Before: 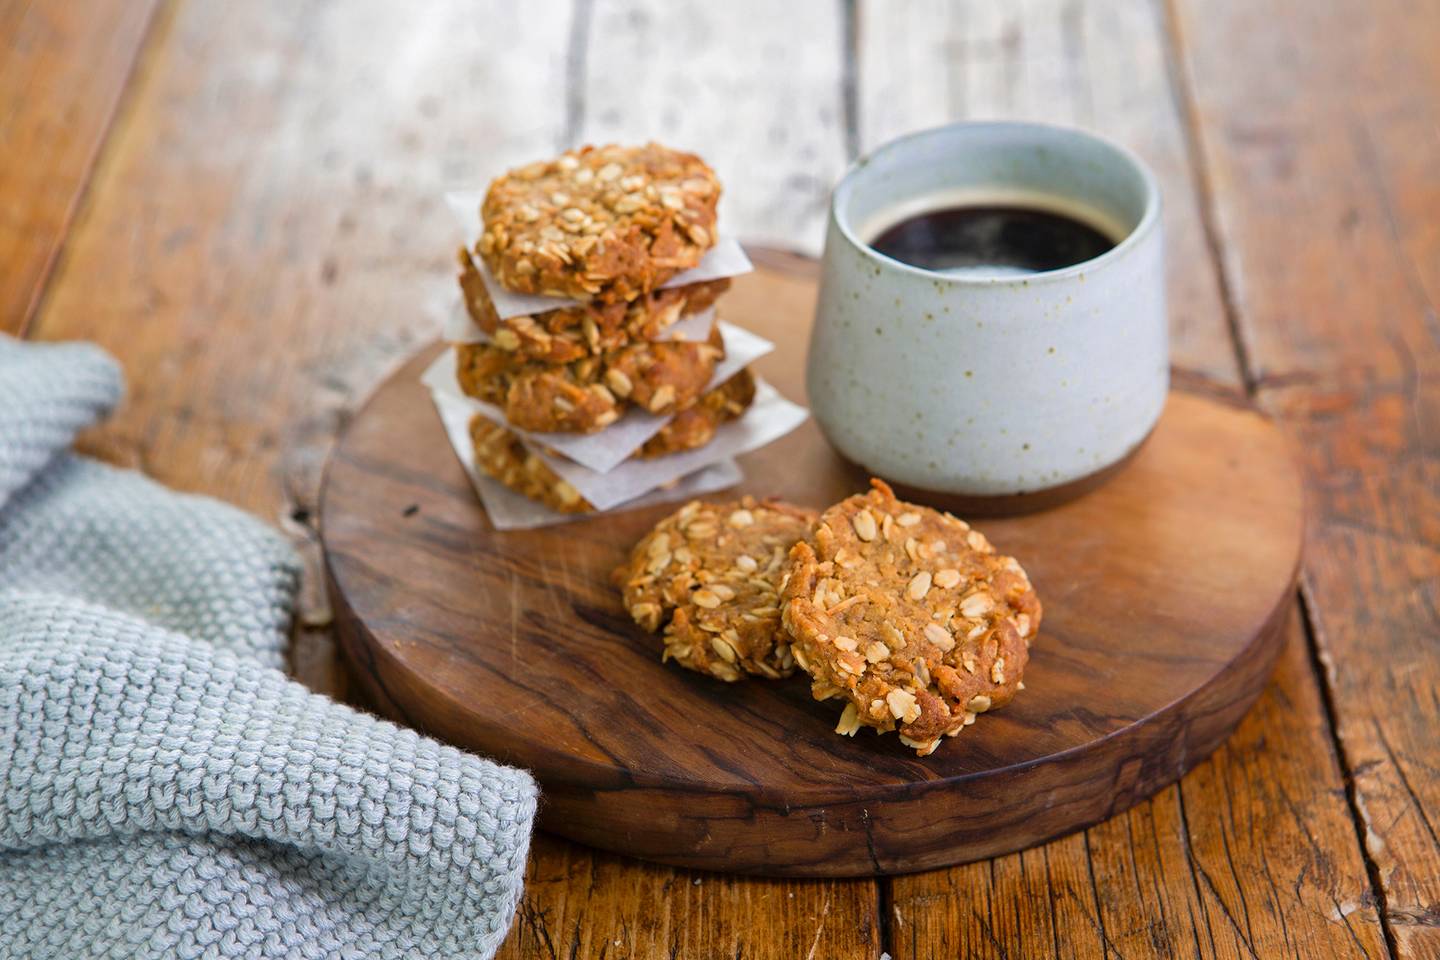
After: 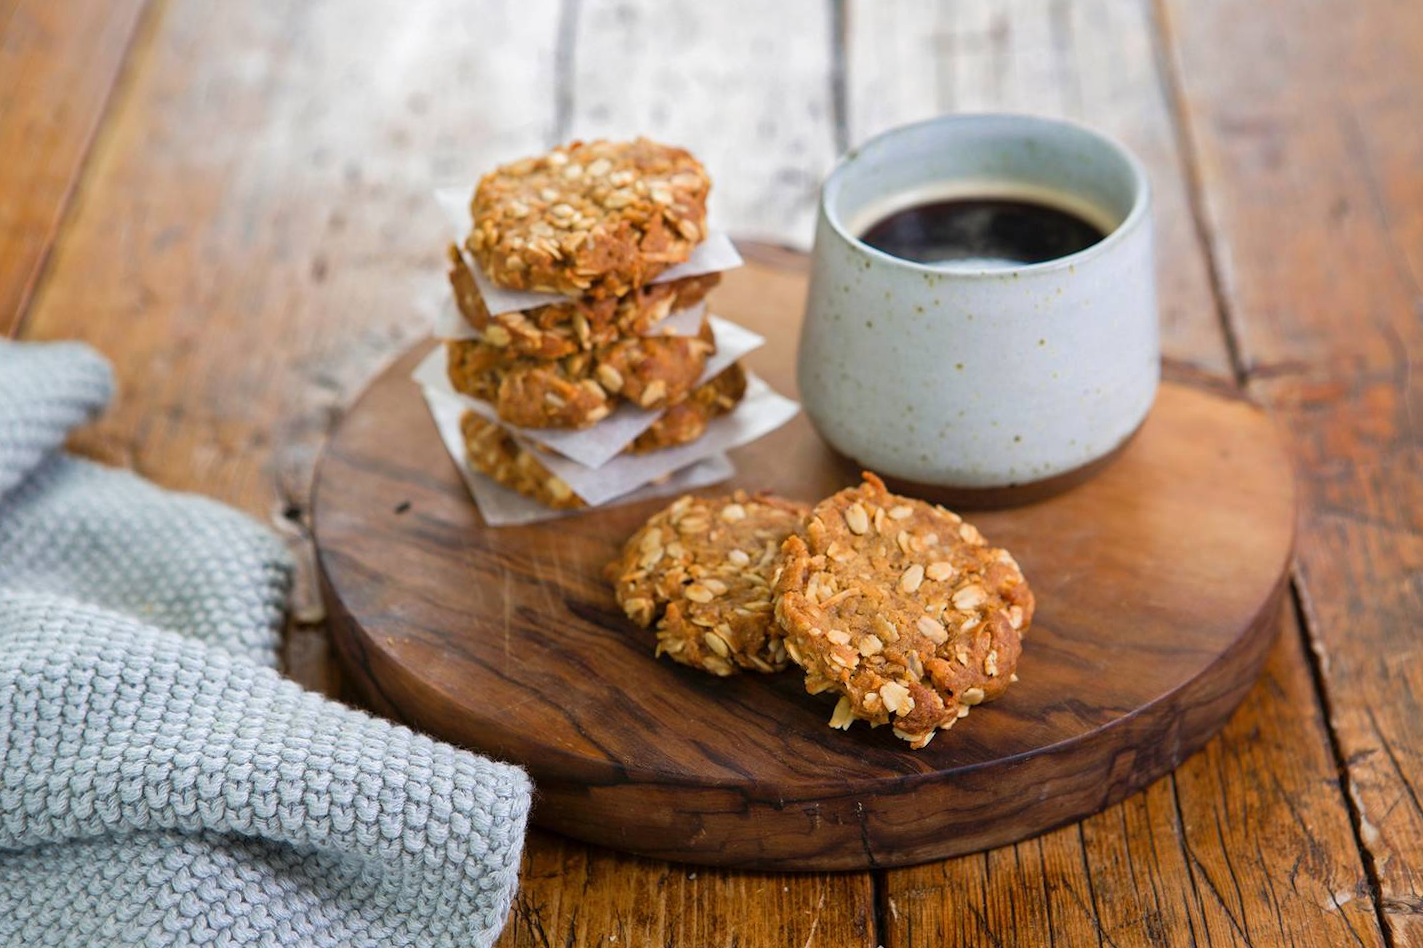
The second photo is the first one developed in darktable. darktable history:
rotate and perspective: rotation -0.45°, automatic cropping original format, crop left 0.008, crop right 0.992, crop top 0.012, crop bottom 0.988
color correction: saturation 0.98
